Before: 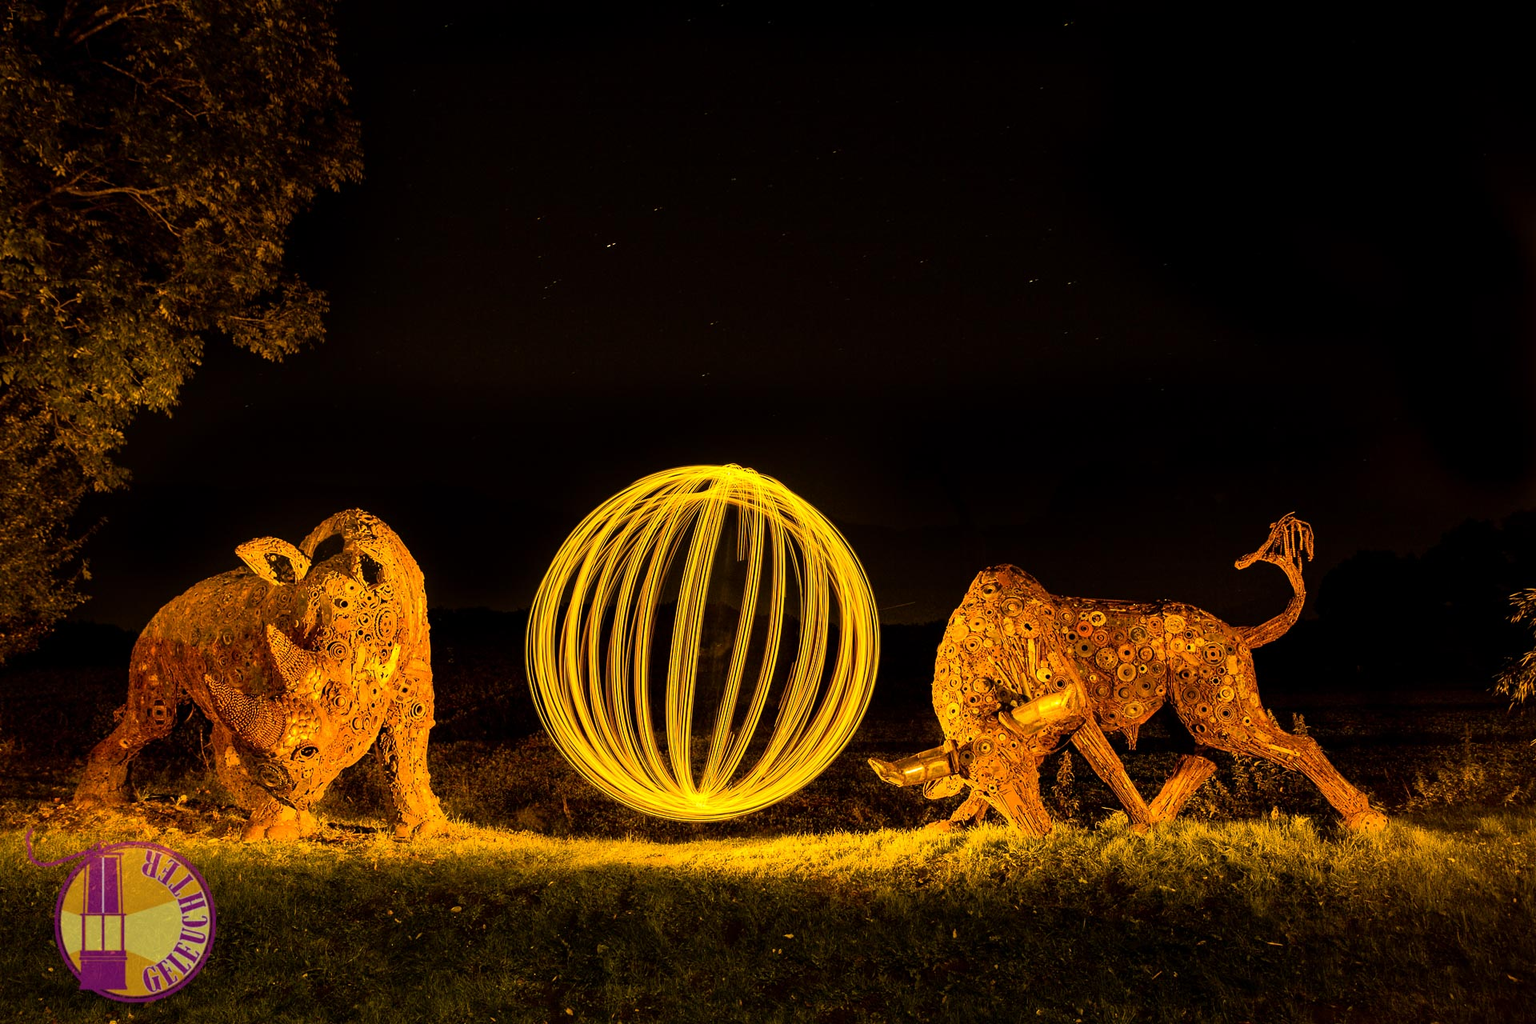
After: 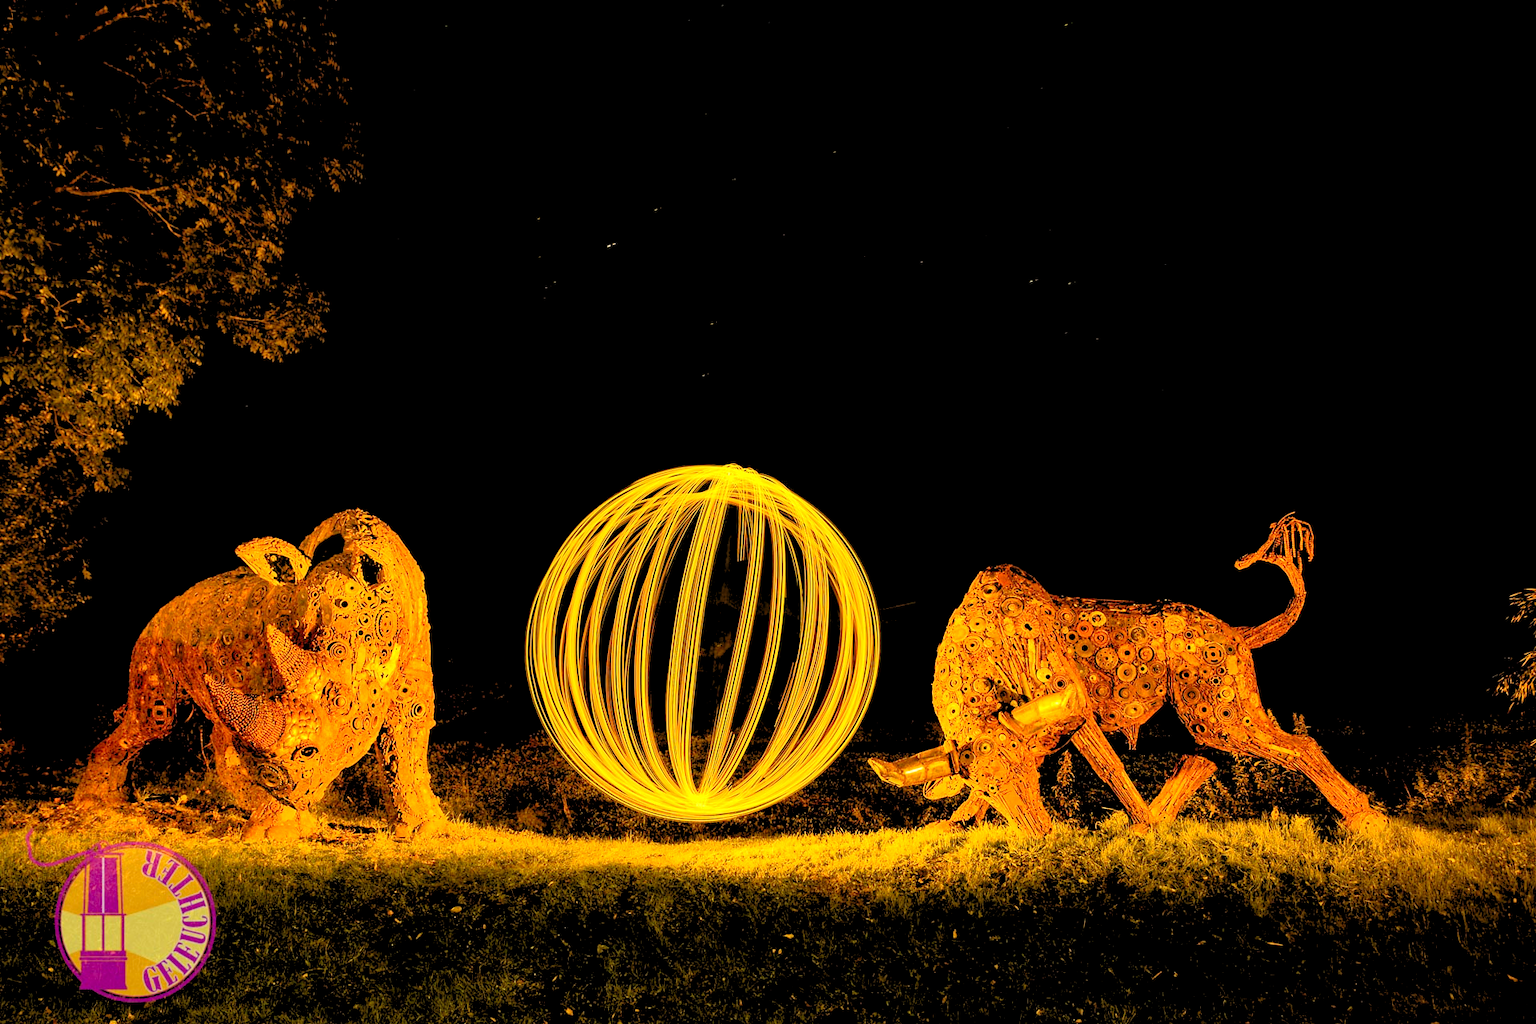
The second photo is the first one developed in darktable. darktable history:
tone equalizer: on, module defaults
levels: levels [0.093, 0.434, 0.988]
